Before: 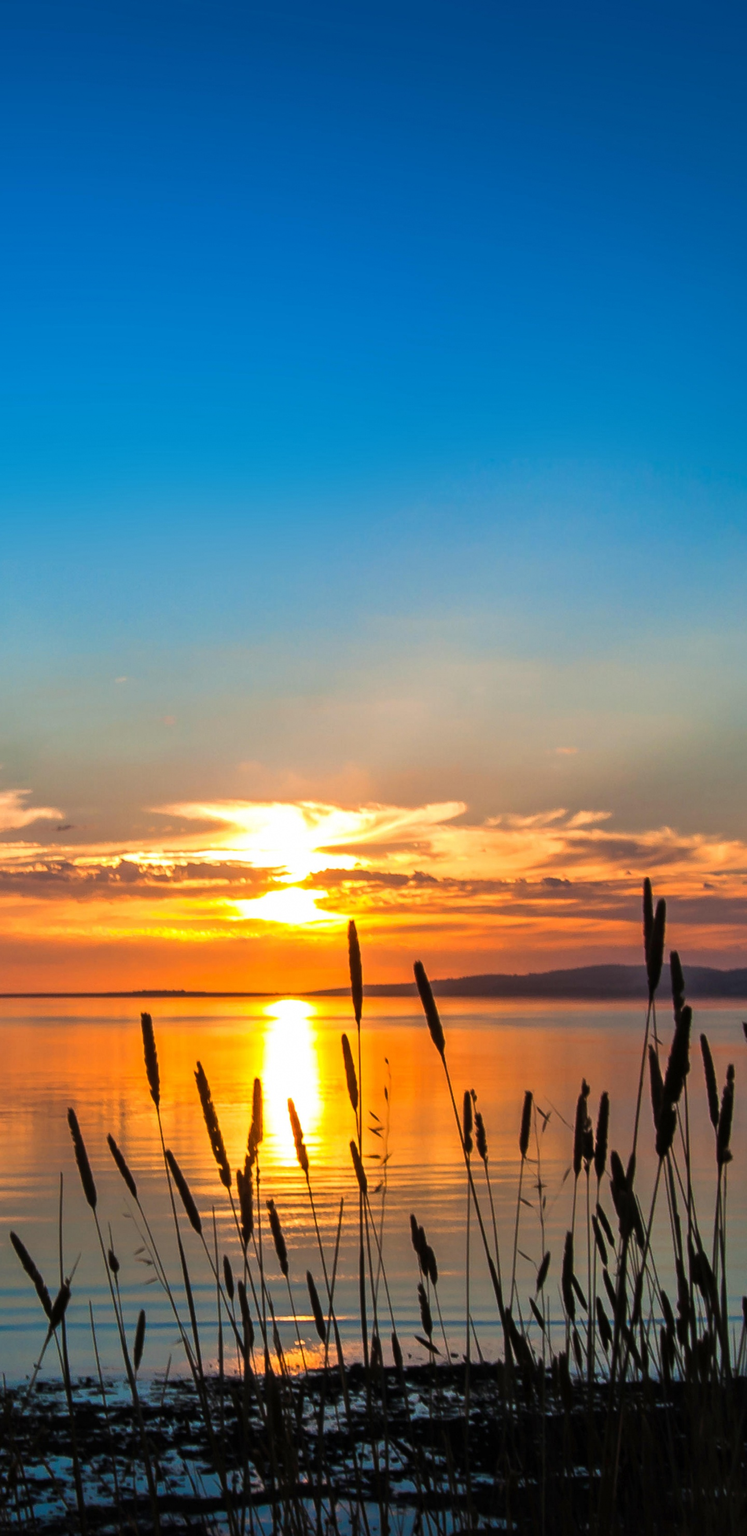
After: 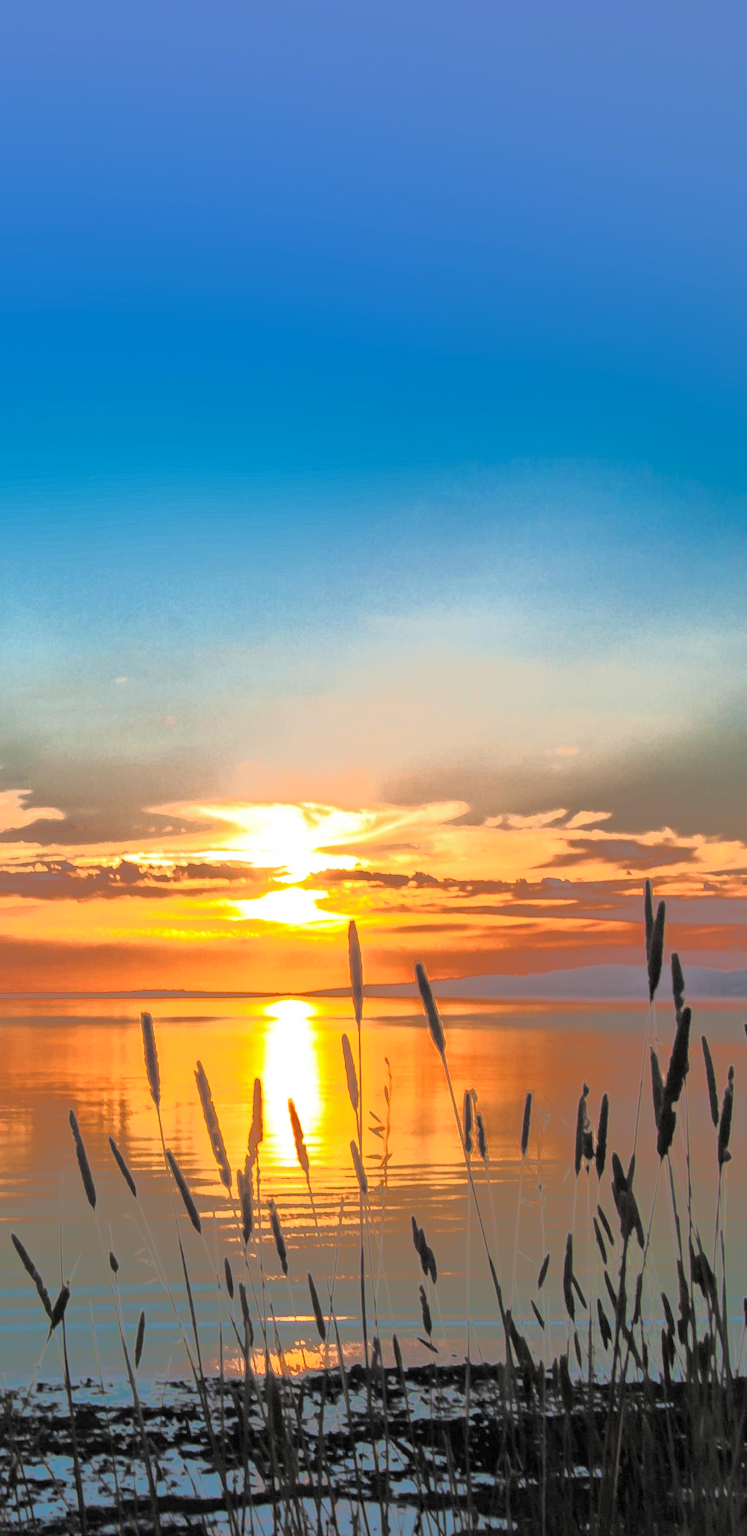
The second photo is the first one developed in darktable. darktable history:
tone curve: curves: ch0 [(0, 0) (0.003, 0.011) (0.011, 0.043) (0.025, 0.133) (0.044, 0.226) (0.069, 0.303) (0.1, 0.371) (0.136, 0.429) (0.177, 0.482) (0.224, 0.516) (0.277, 0.539) (0.335, 0.535) (0.399, 0.517) (0.468, 0.498) (0.543, 0.523) (0.623, 0.655) (0.709, 0.83) (0.801, 0.827) (0.898, 0.89) (1, 1)], color space Lab, independent channels
